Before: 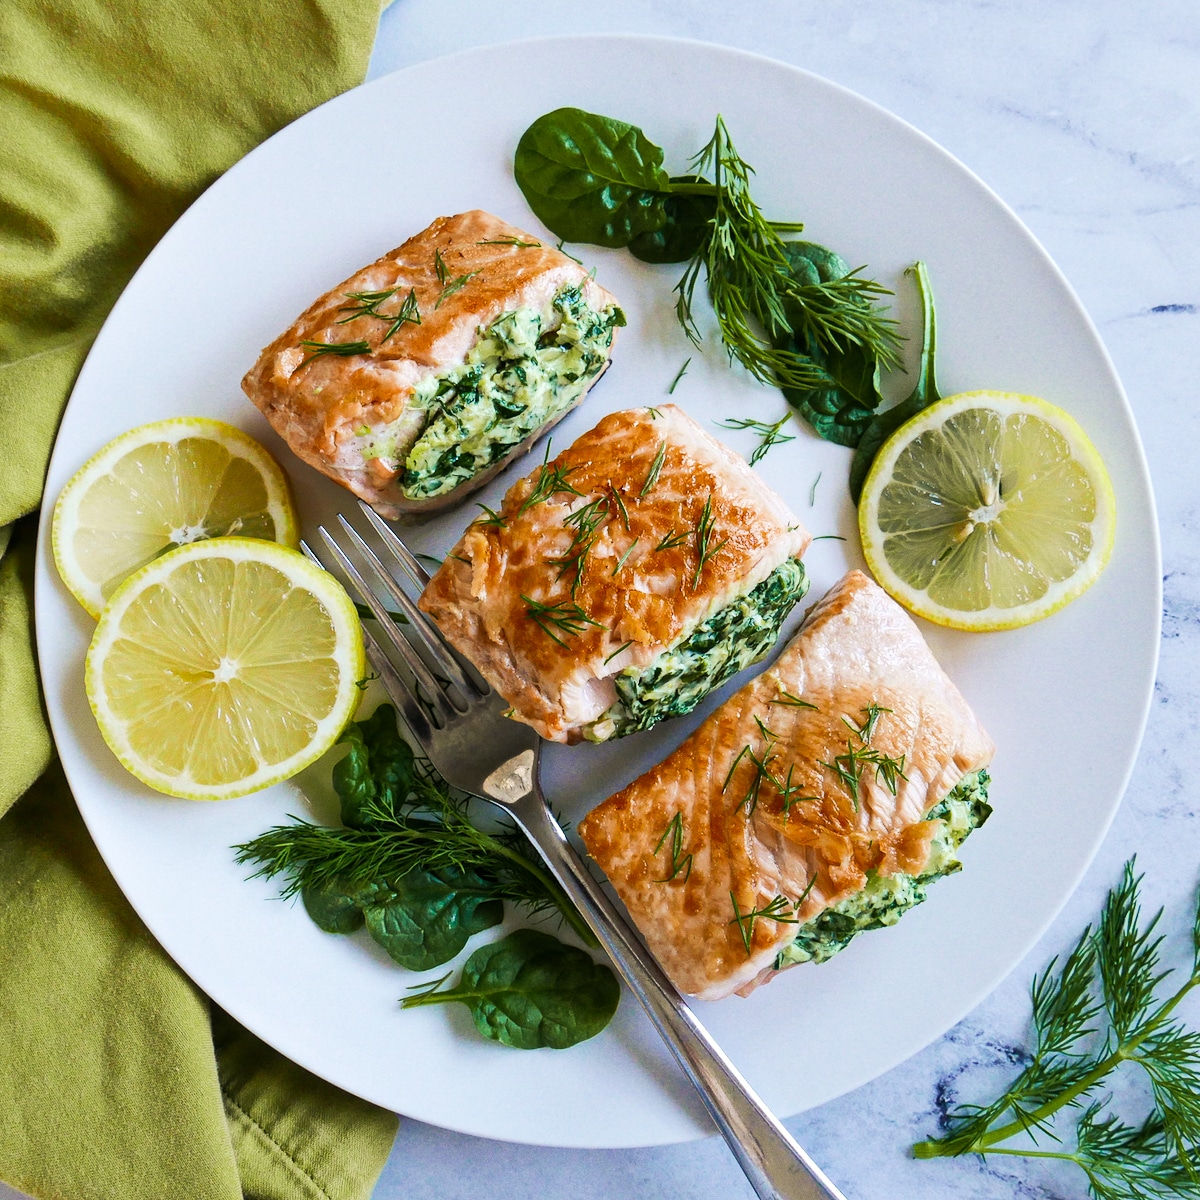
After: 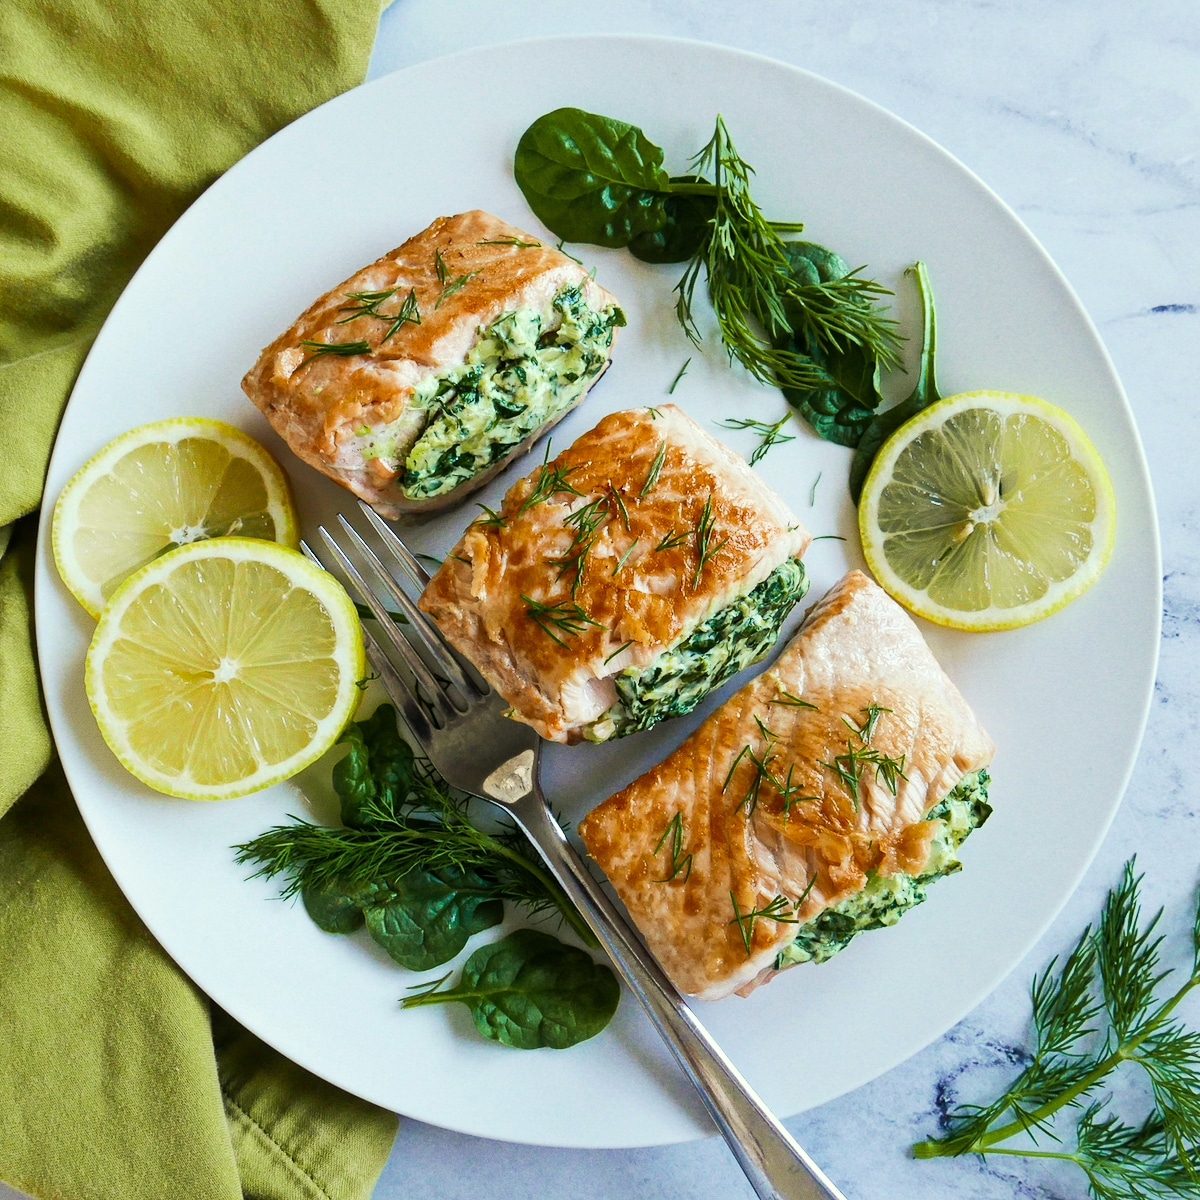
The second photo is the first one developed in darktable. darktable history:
color correction: highlights a* -4.7, highlights b* 5.03, saturation 0.956
